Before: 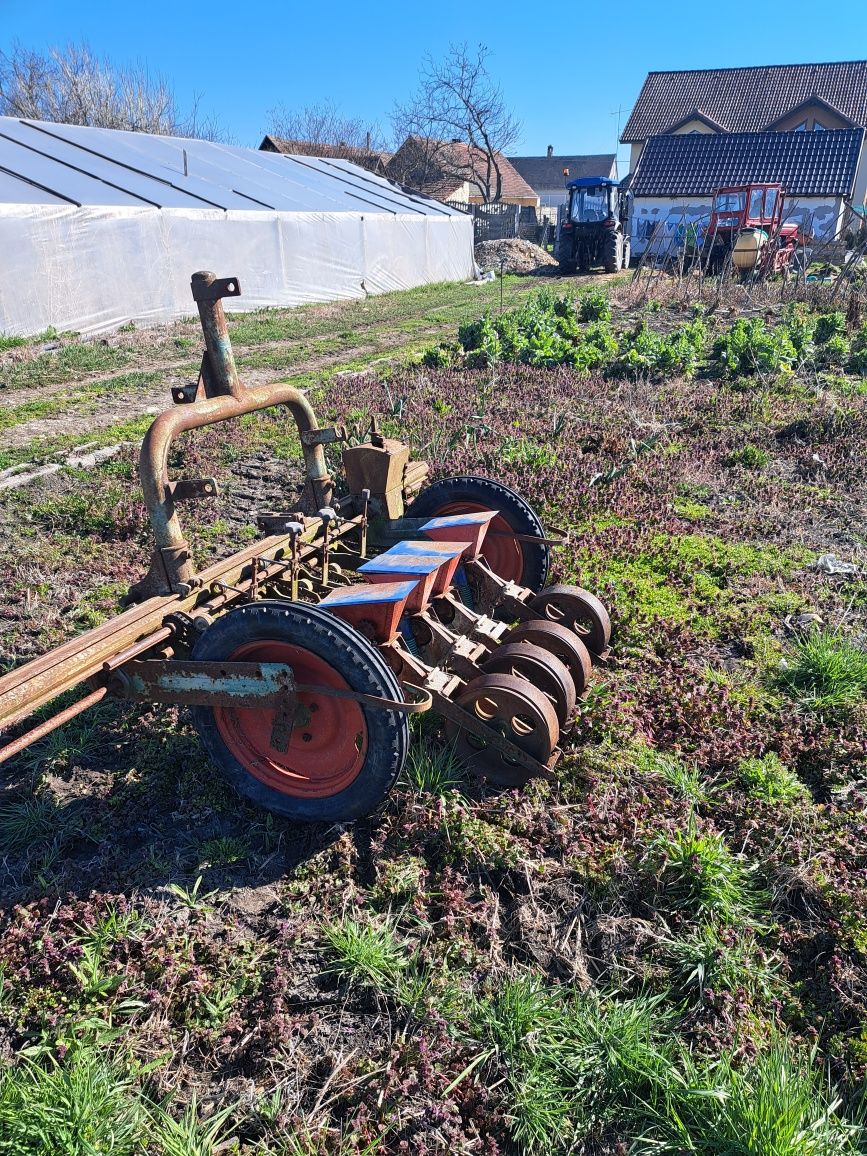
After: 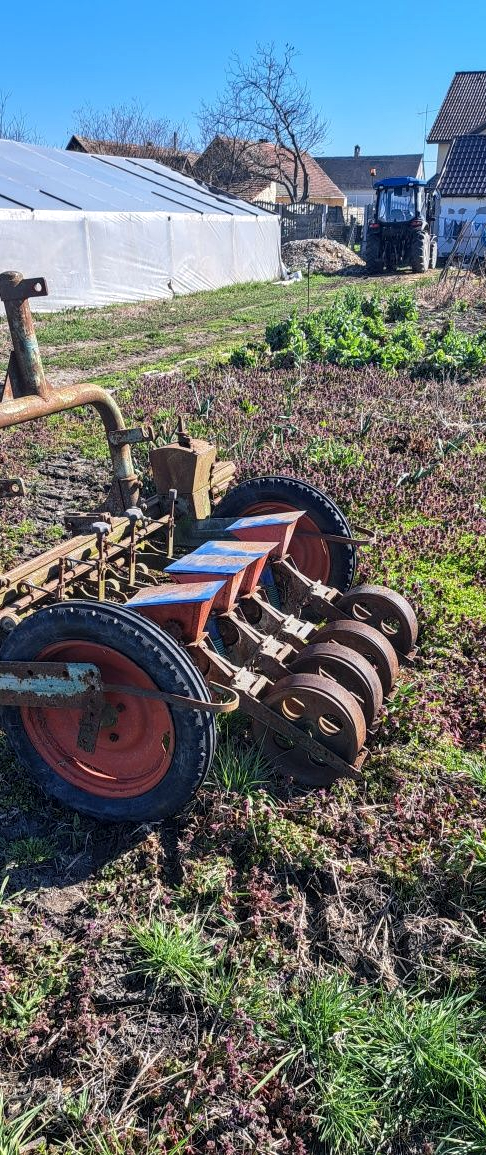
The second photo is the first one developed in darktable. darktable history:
local contrast: on, module defaults
crop and rotate: left 22.437%, right 21.508%
